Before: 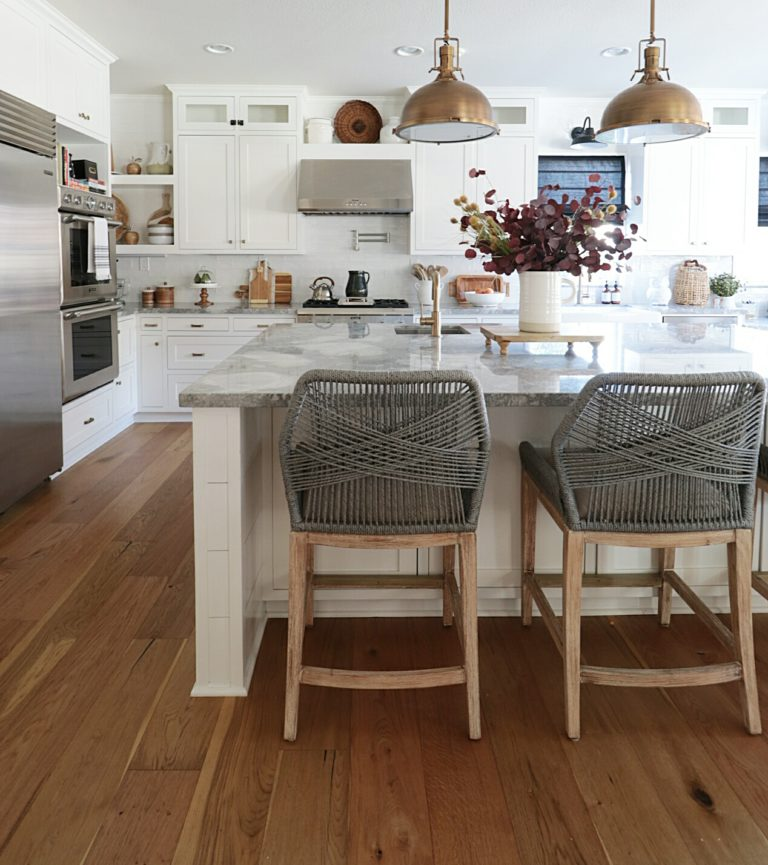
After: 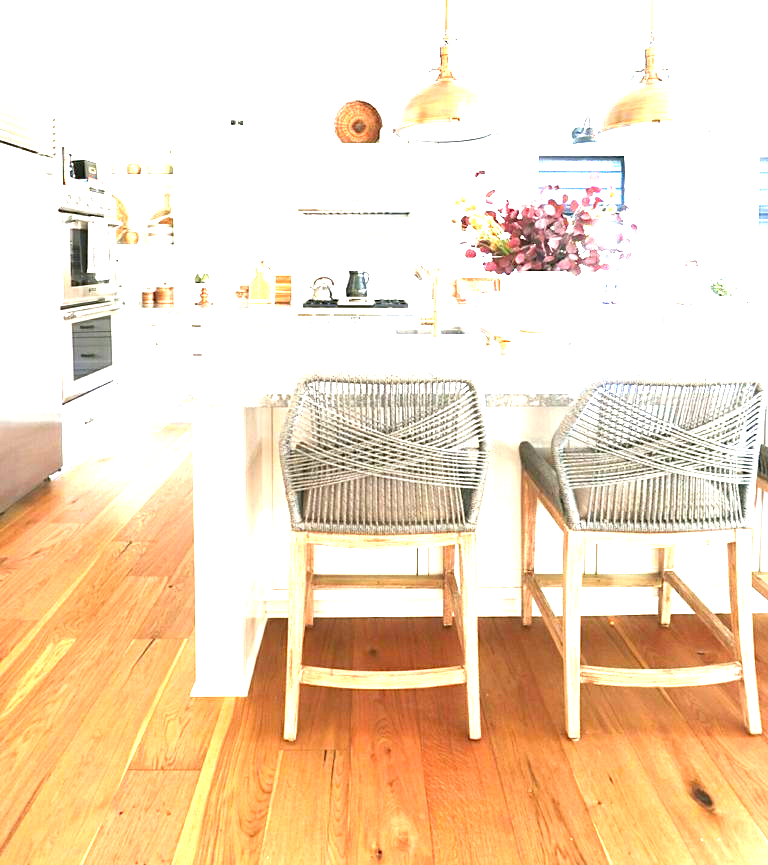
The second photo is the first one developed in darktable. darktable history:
exposure: exposure 3.061 EV, compensate highlight preservation false
contrast brightness saturation: contrast 0.037, saturation 0.163
